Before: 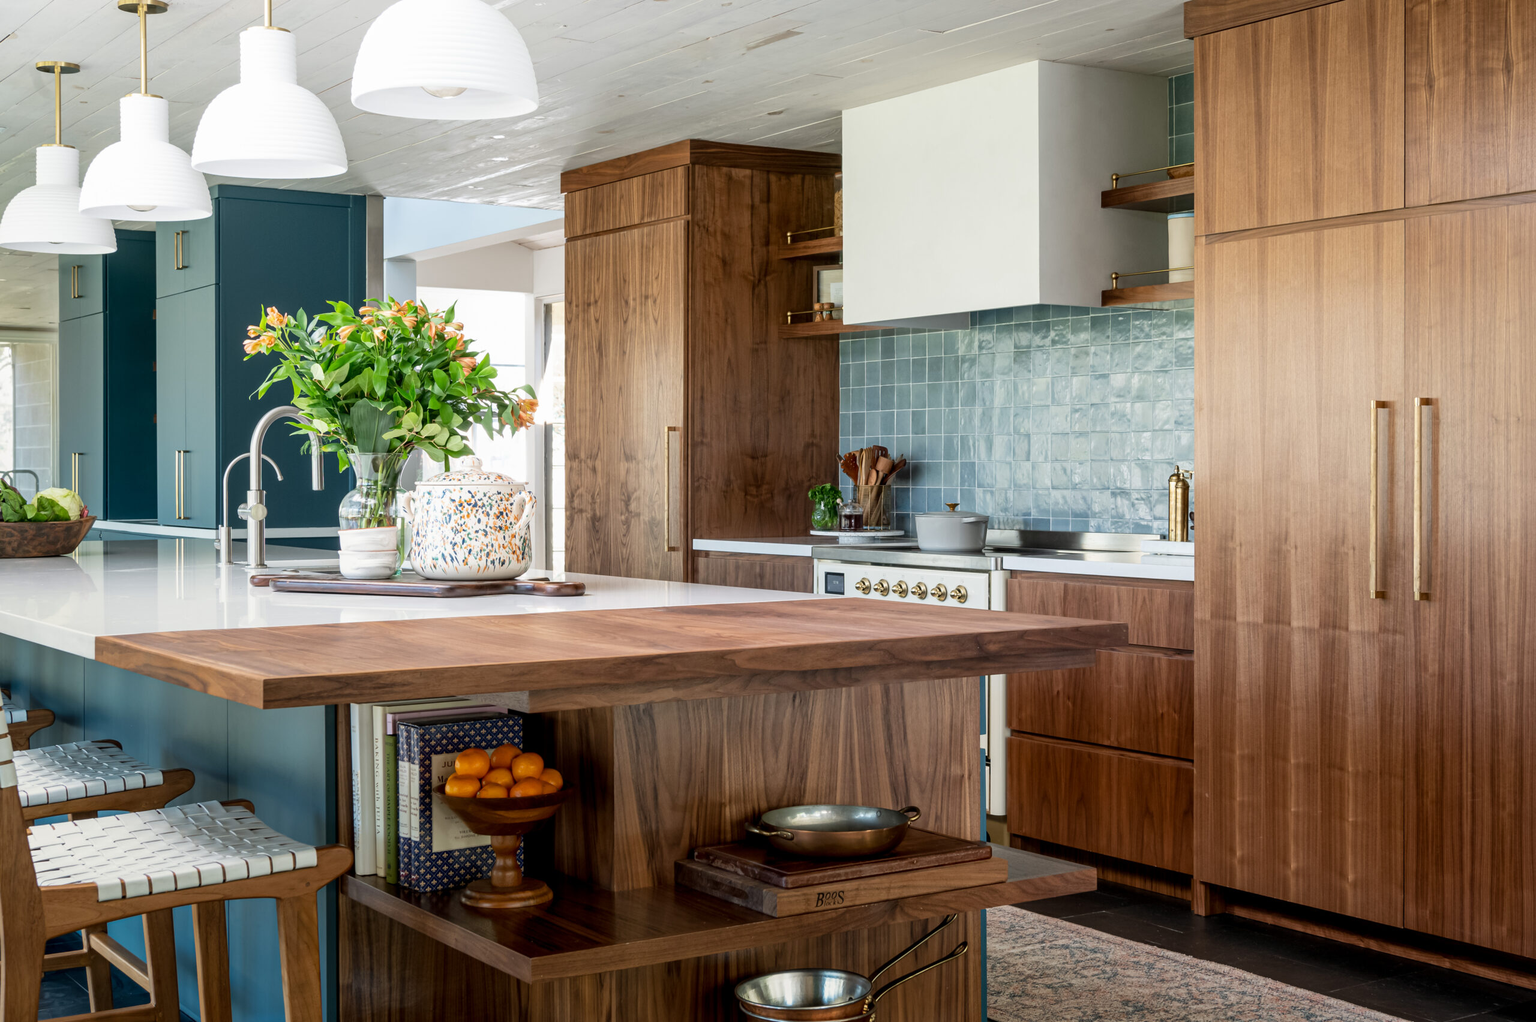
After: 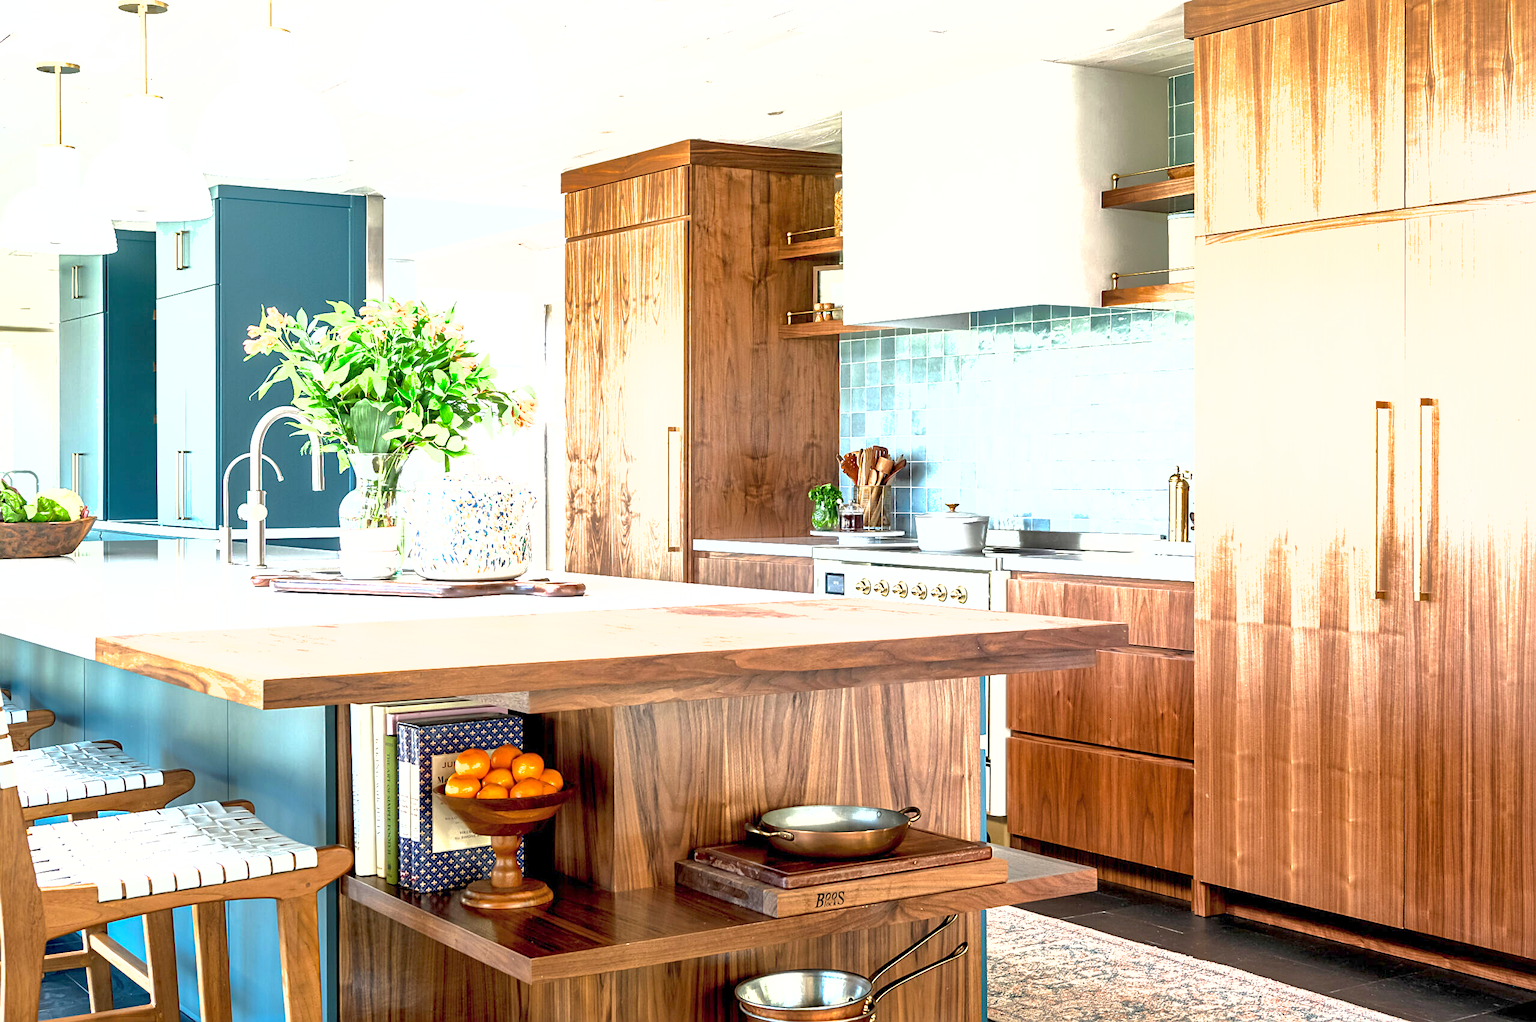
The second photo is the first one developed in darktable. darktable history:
shadows and highlights: on, module defaults
exposure: exposure 2.037 EV, compensate highlight preservation false
sharpen: on, module defaults
